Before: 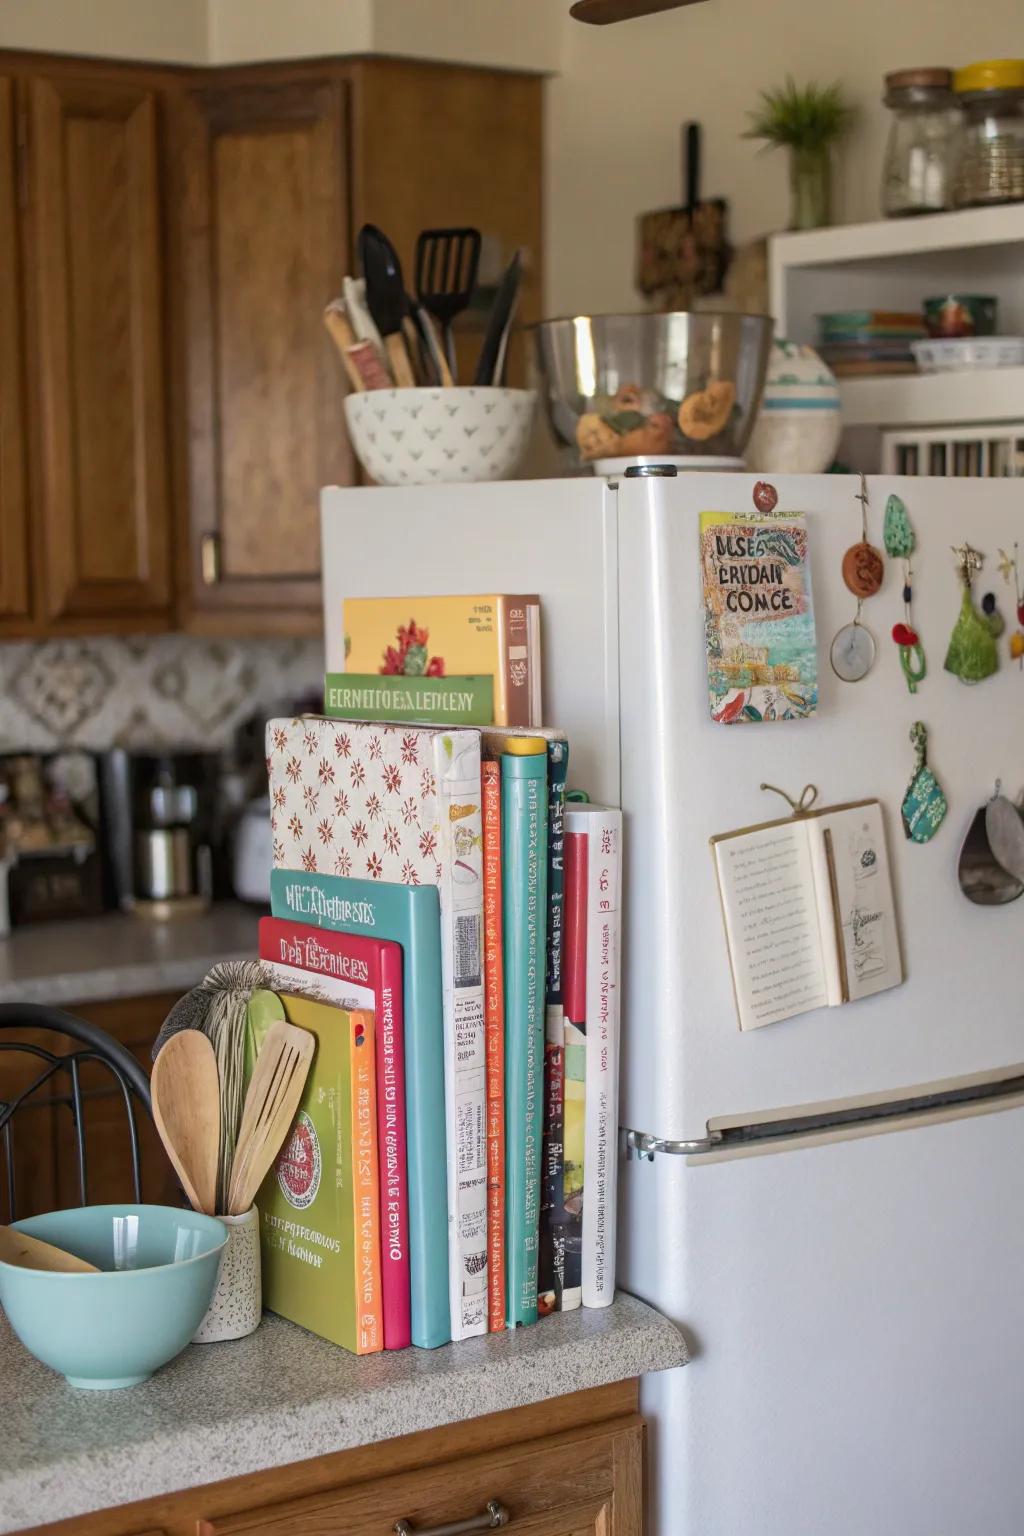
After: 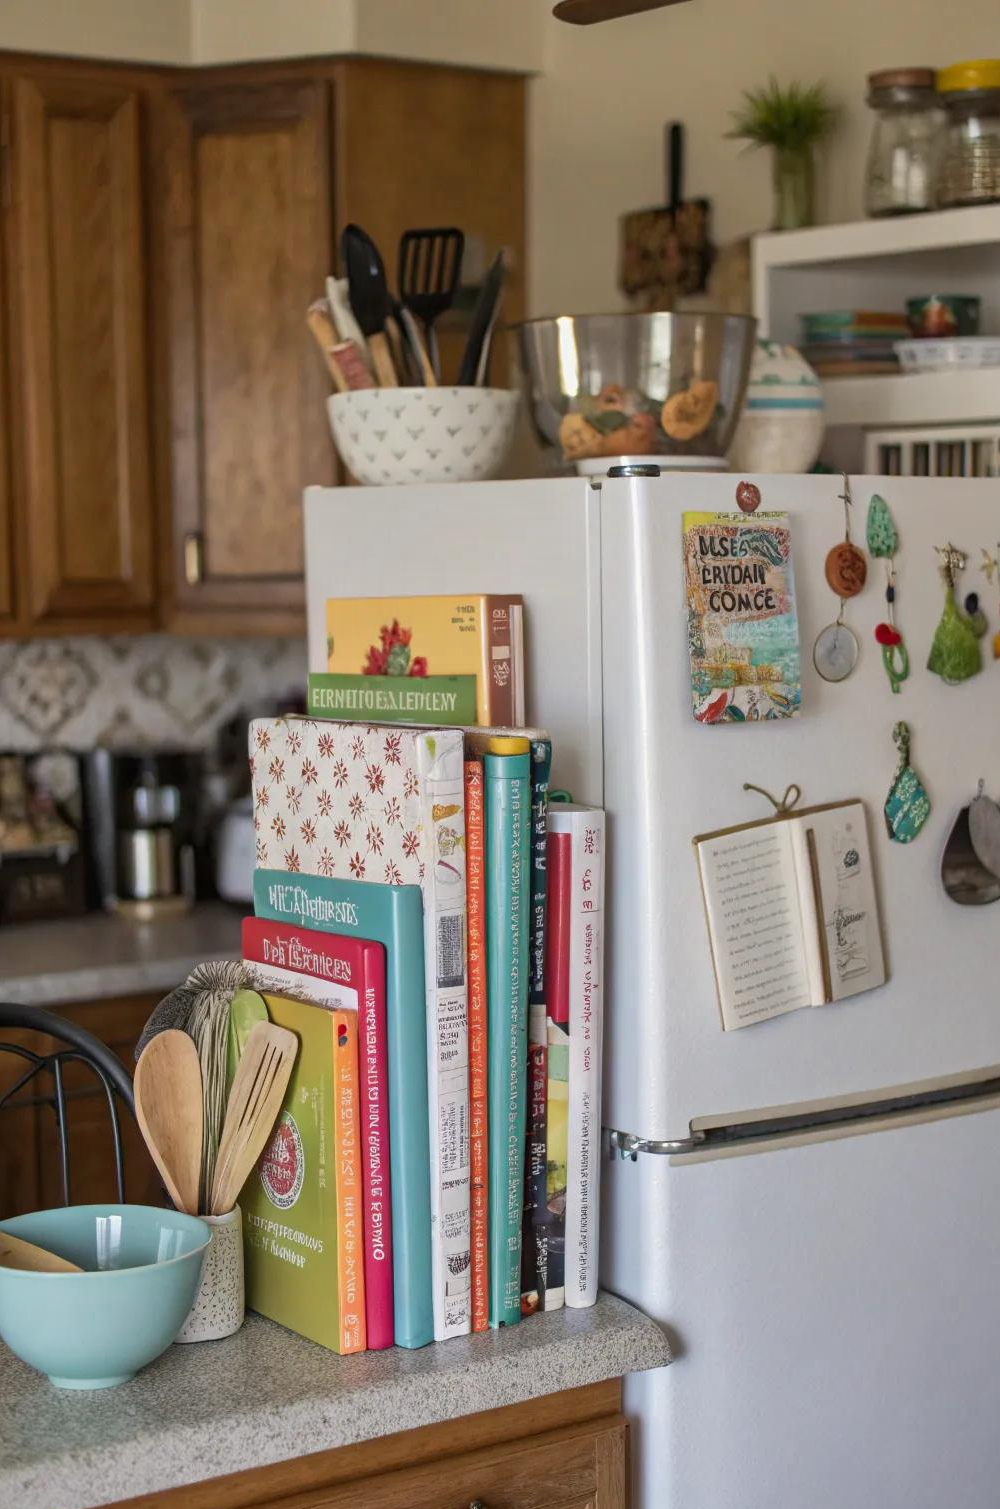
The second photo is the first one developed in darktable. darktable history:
shadows and highlights: shadows 43.41, white point adjustment -1.53, soften with gaussian
crop and rotate: left 1.668%, right 0.587%, bottom 1.743%
tone curve: curves: ch1 [(0, 0) (0.214, 0.291) (0.372, 0.44) (0.463, 0.476) (0.498, 0.502) (0.521, 0.531) (1, 1)]; ch2 [(0, 0) (0.456, 0.447) (0.5, 0.5) (0.547, 0.557) (0.592, 0.57) (0.631, 0.602) (1, 1)], preserve colors none
